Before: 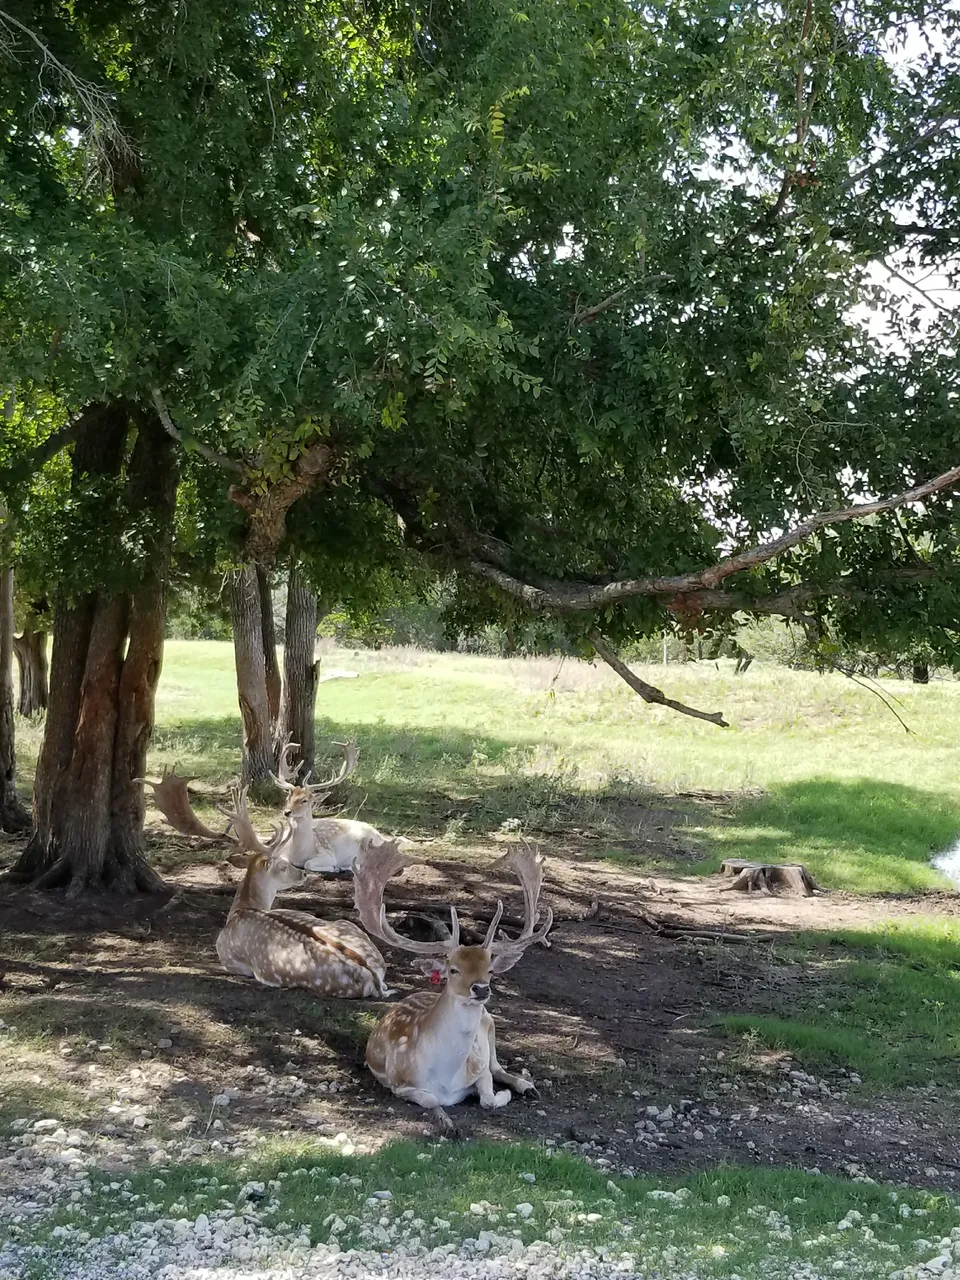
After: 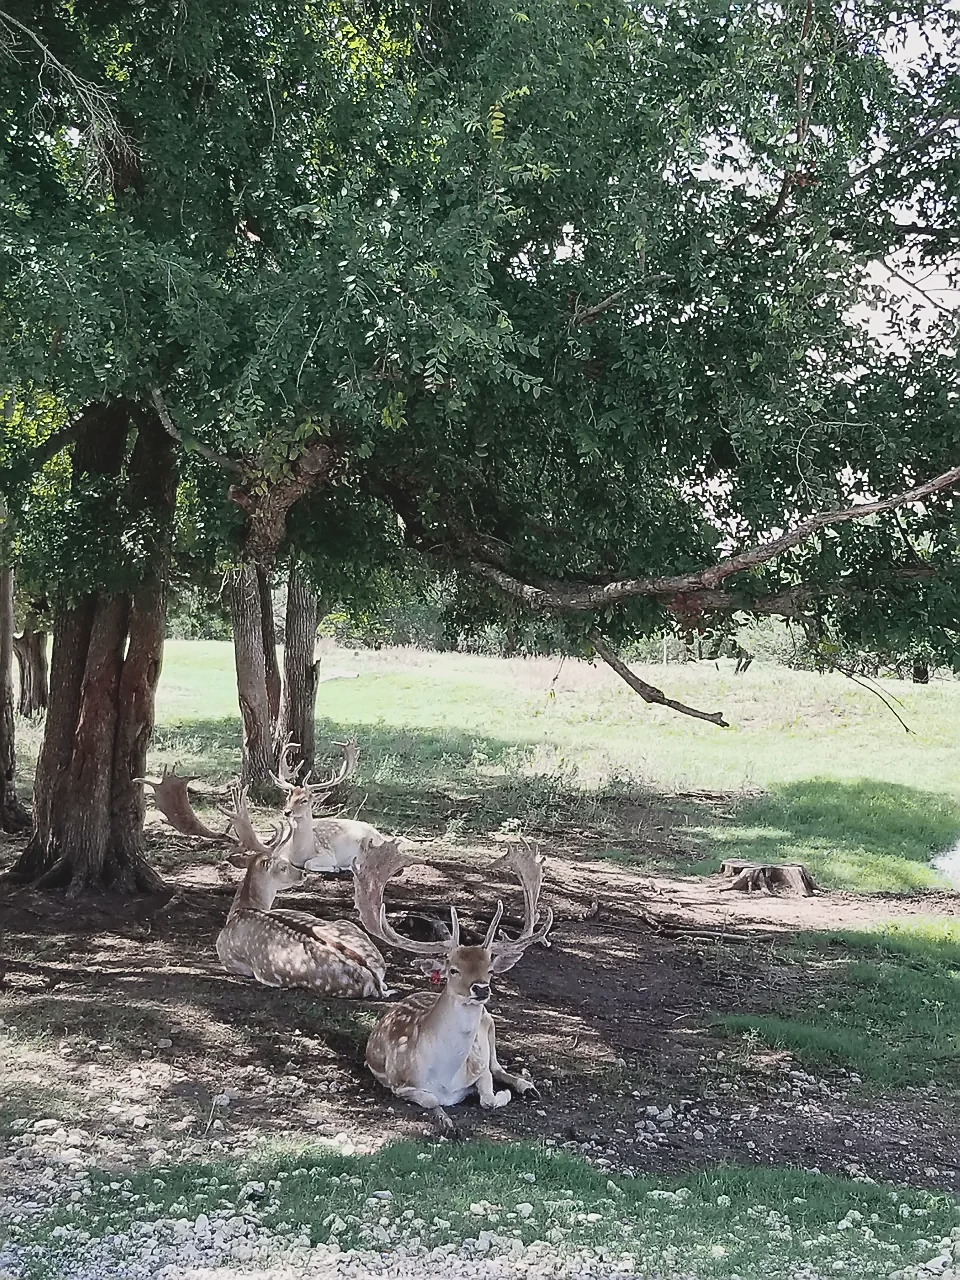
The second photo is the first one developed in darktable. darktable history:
sharpen: radius 1.408, amount 1.232, threshold 0.777
contrast brightness saturation: contrast -0.254, saturation -0.422
color calibration: x 0.343, y 0.357, temperature 5083.94 K
tone curve: curves: ch0 [(0, 0.001) (0.139, 0.096) (0.311, 0.278) (0.495, 0.531) (0.718, 0.816) (0.841, 0.909) (1, 0.967)]; ch1 [(0, 0) (0.272, 0.249) (0.388, 0.385) (0.469, 0.456) (0.495, 0.497) (0.538, 0.554) (0.578, 0.605) (0.707, 0.778) (1, 1)]; ch2 [(0, 0) (0.125, 0.089) (0.353, 0.329) (0.443, 0.408) (0.502, 0.499) (0.557, 0.542) (0.608, 0.635) (1, 1)], color space Lab, independent channels, preserve colors none
